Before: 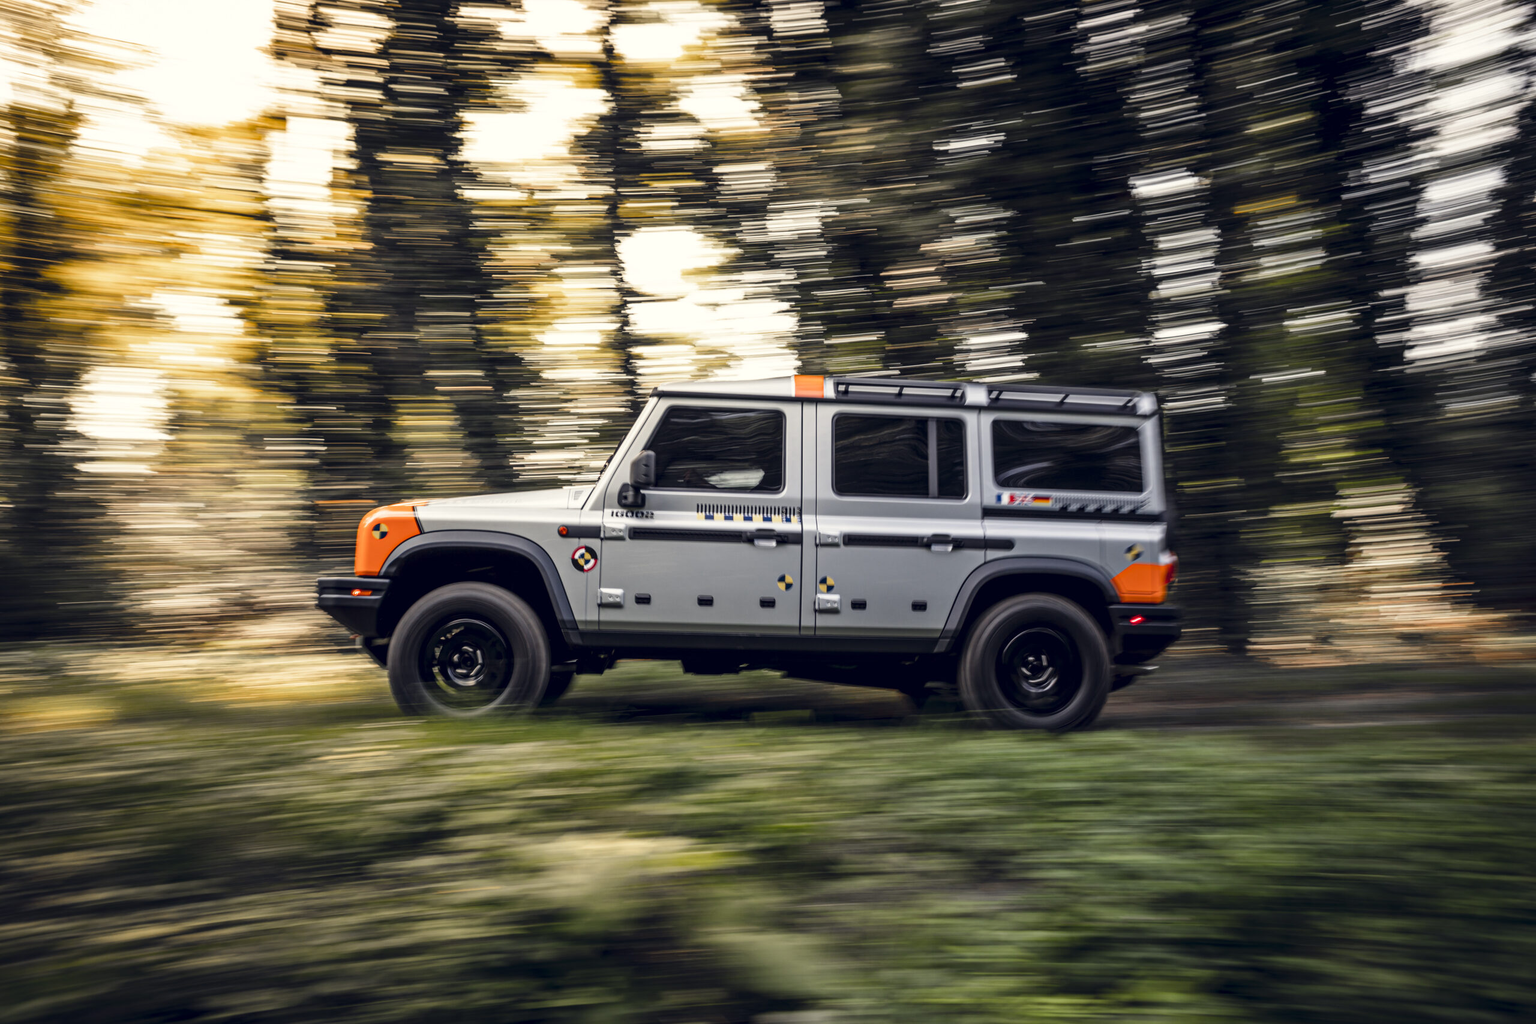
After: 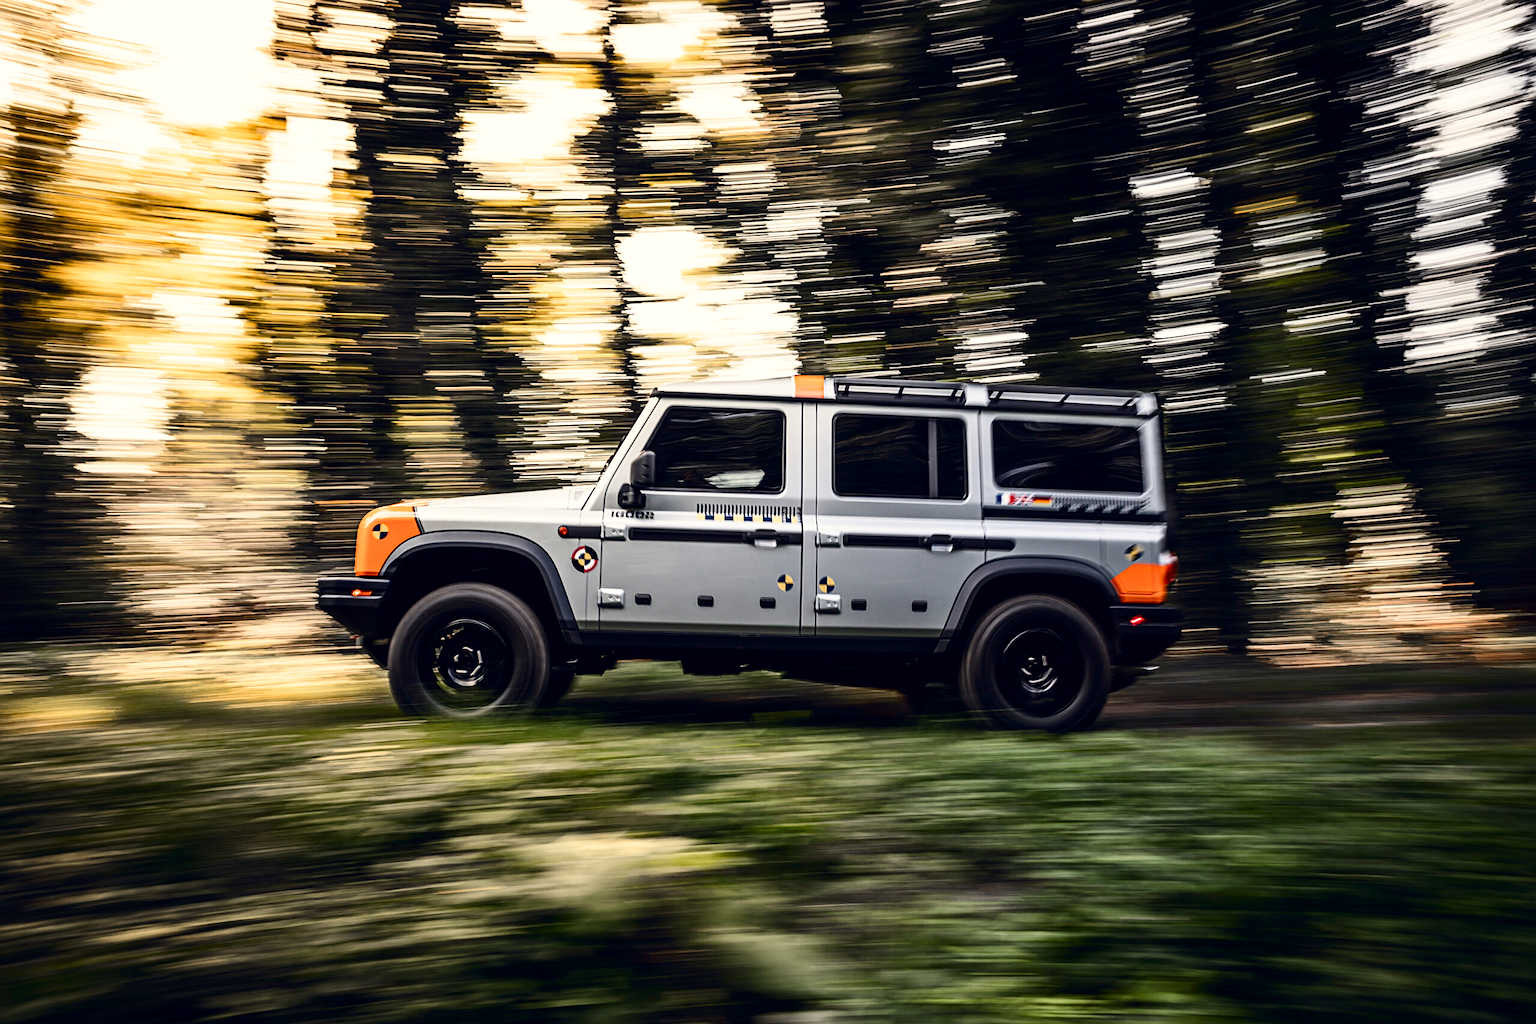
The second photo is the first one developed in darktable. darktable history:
sharpen: on, module defaults
contrast brightness saturation: contrast 0.28
tone equalizer: on, module defaults
